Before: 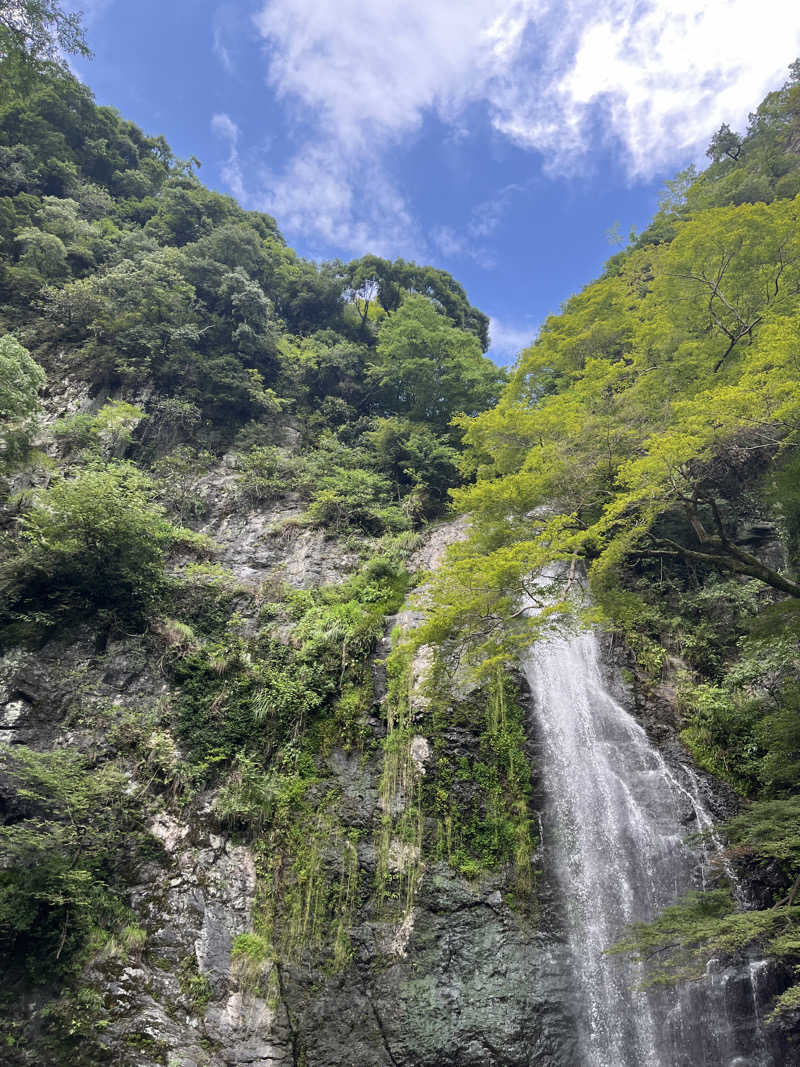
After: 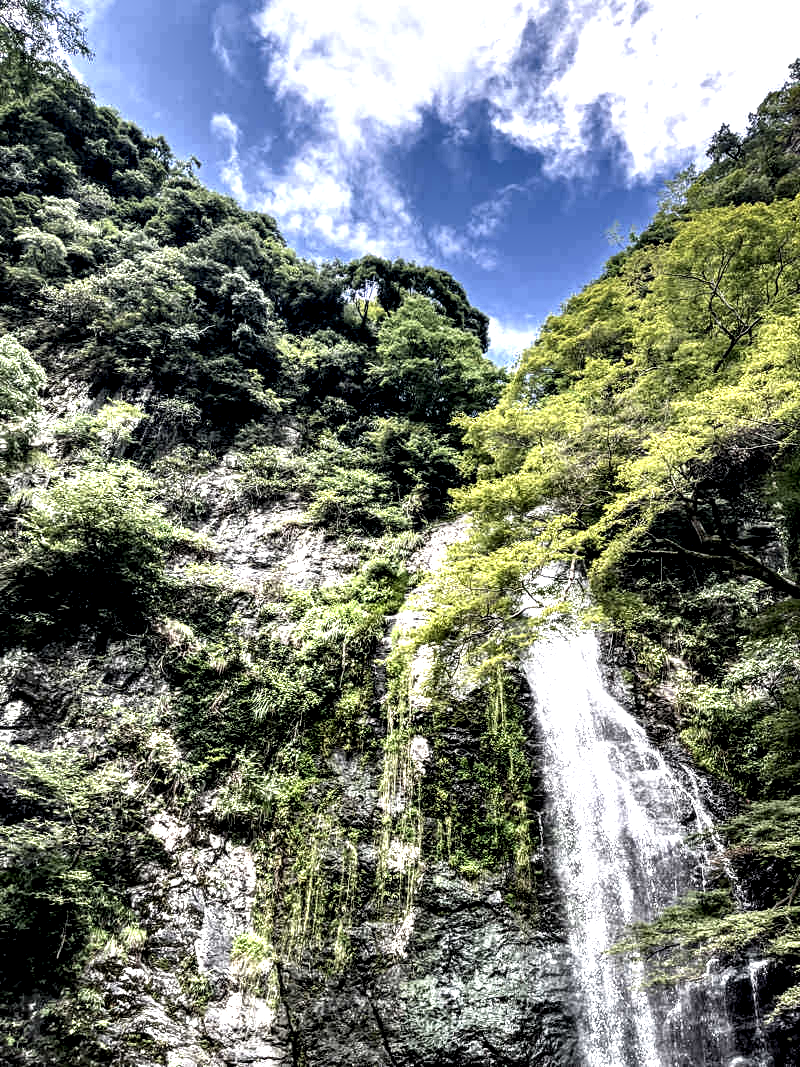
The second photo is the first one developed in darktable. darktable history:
exposure: black level correction 0.001, compensate highlight preservation false
local contrast: highlights 115%, shadows 42%, detail 293%
contrast equalizer: y [[0.5 ×6], [0.5 ×6], [0.5, 0.5, 0.501, 0.545, 0.707, 0.863], [0 ×6], [0 ×6]]
